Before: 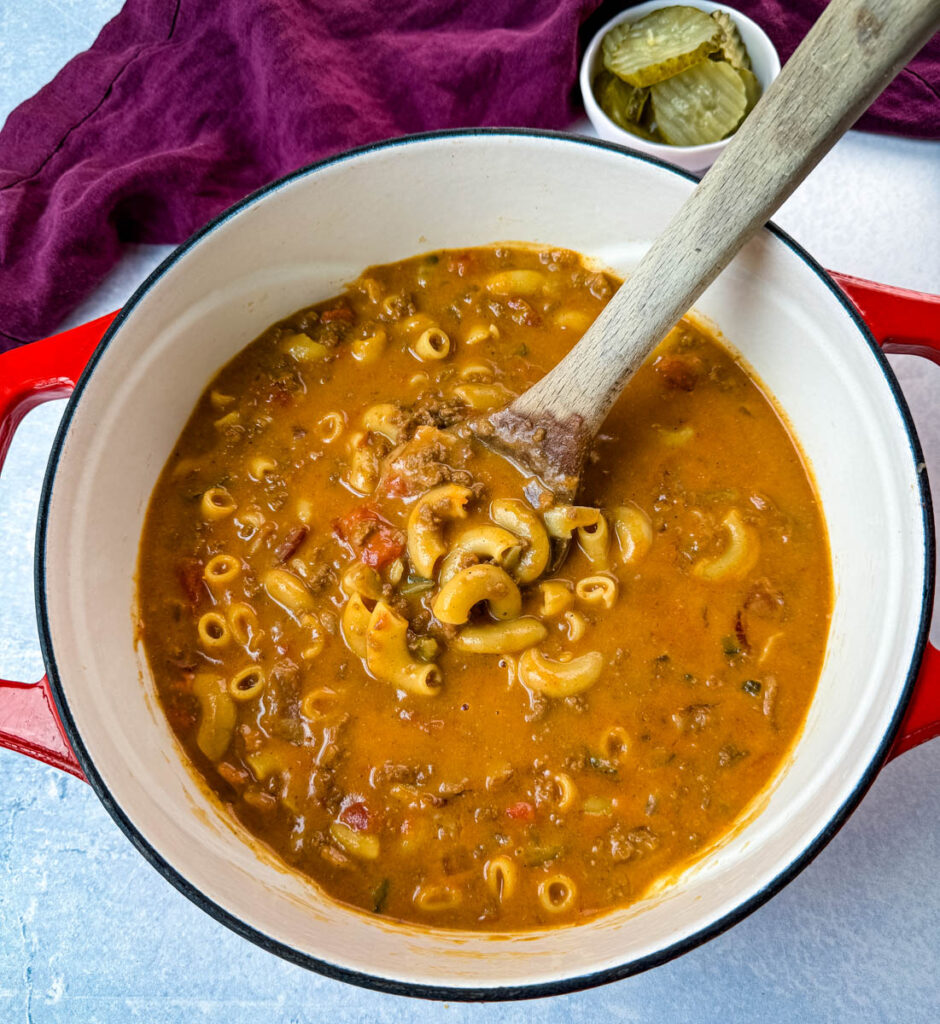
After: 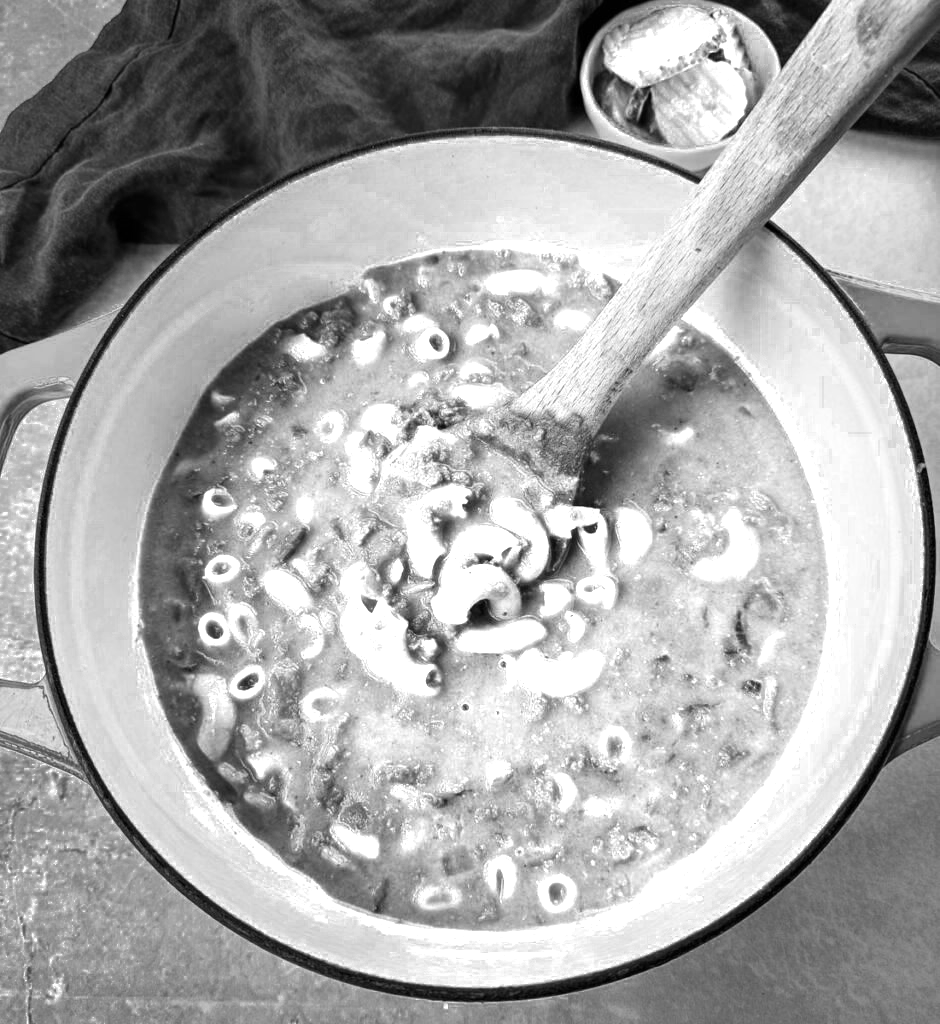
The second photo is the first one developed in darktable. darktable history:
color zones: curves: ch0 [(0, 0.554) (0.146, 0.662) (0.293, 0.86) (0.503, 0.774) (0.637, 0.106) (0.74, 0.072) (0.866, 0.488) (0.998, 0.569)]; ch1 [(0, 0) (0.143, 0) (0.286, 0) (0.429, 0) (0.571, 0) (0.714, 0) (0.857, 0)]
